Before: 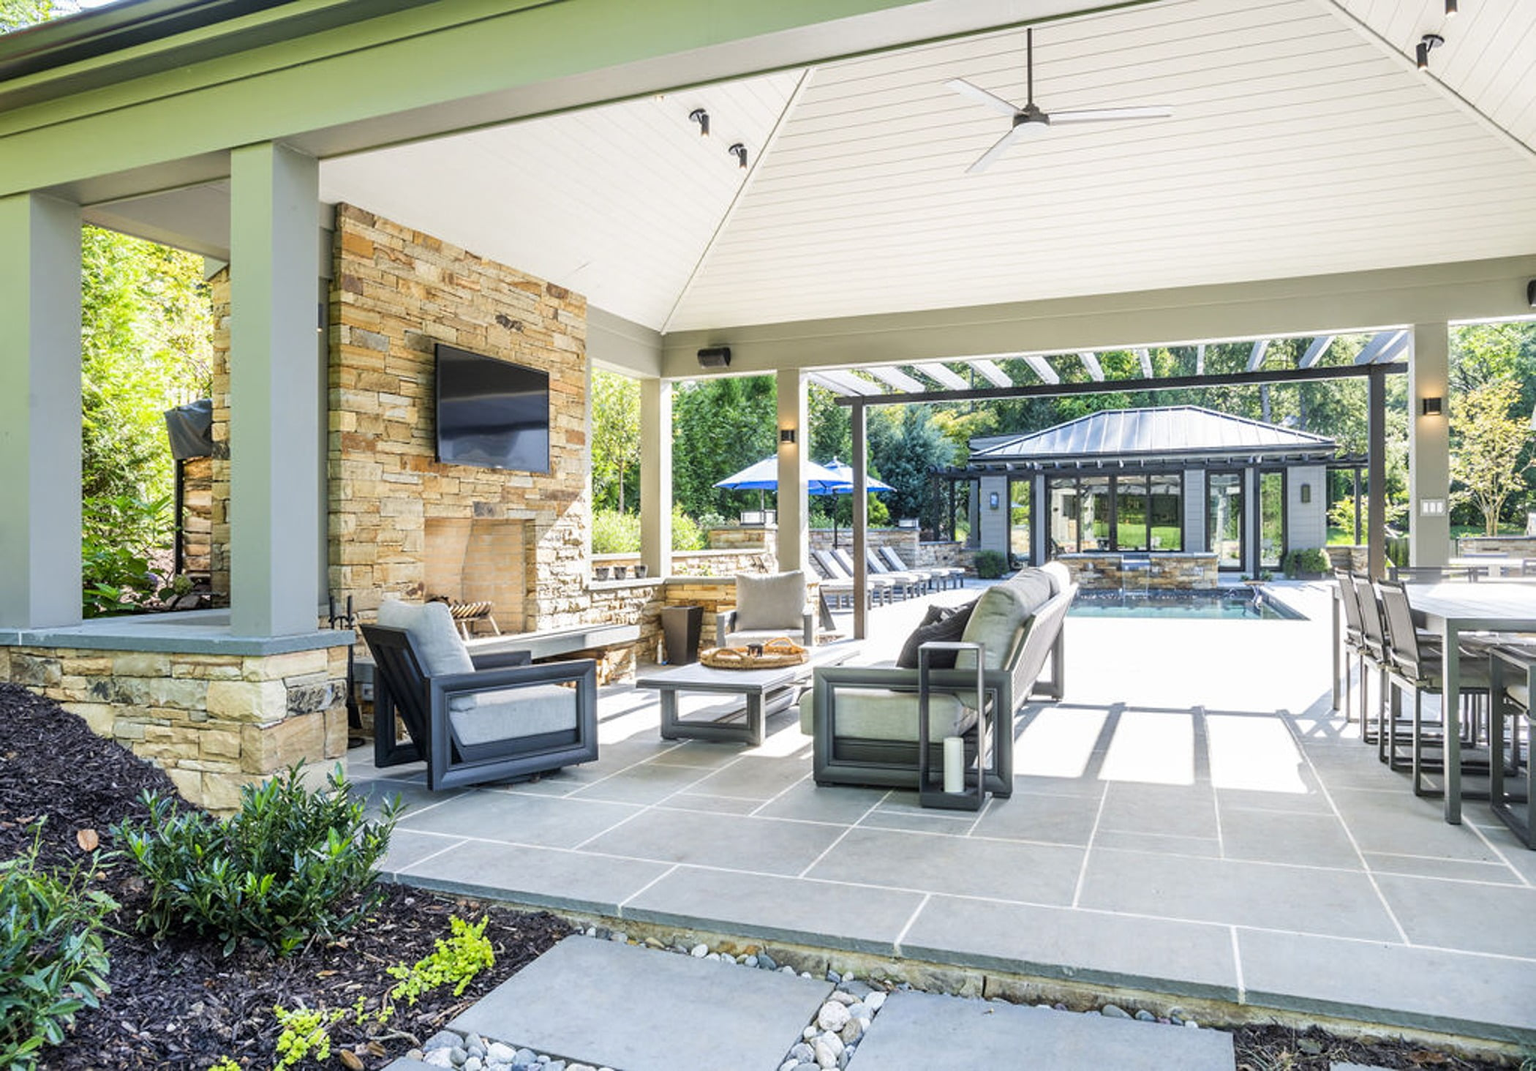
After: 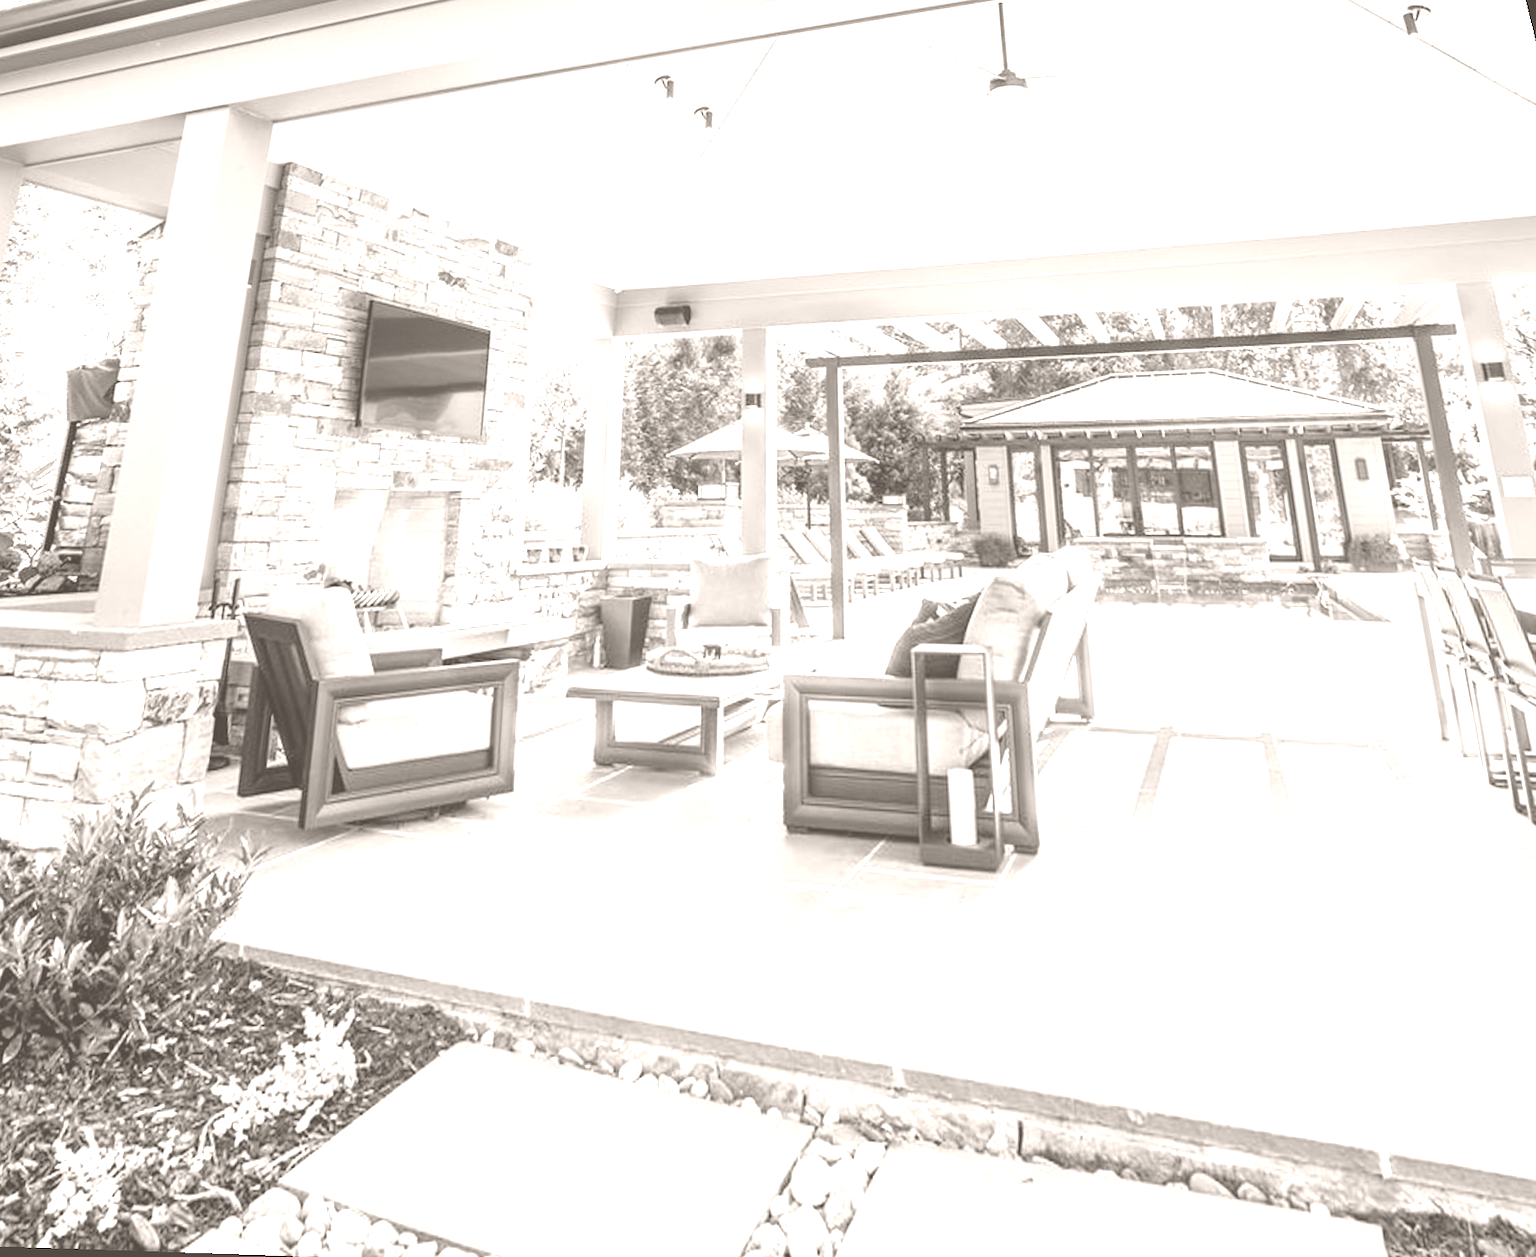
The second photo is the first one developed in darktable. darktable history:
exposure: exposure -0.01 EV, compensate highlight preservation false
colorize: hue 34.49°, saturation 35.33%, source mix 100%, lightness 55%, version 1
white balance: red 1, blue 1
rotate and perspective: rotation 0.72°, lens shift (vertical) -0.352, lens shift (horizontal) -0.051, crop left 0.152, crop right 0.859, crop top 0.019, crop bottom 0.964
